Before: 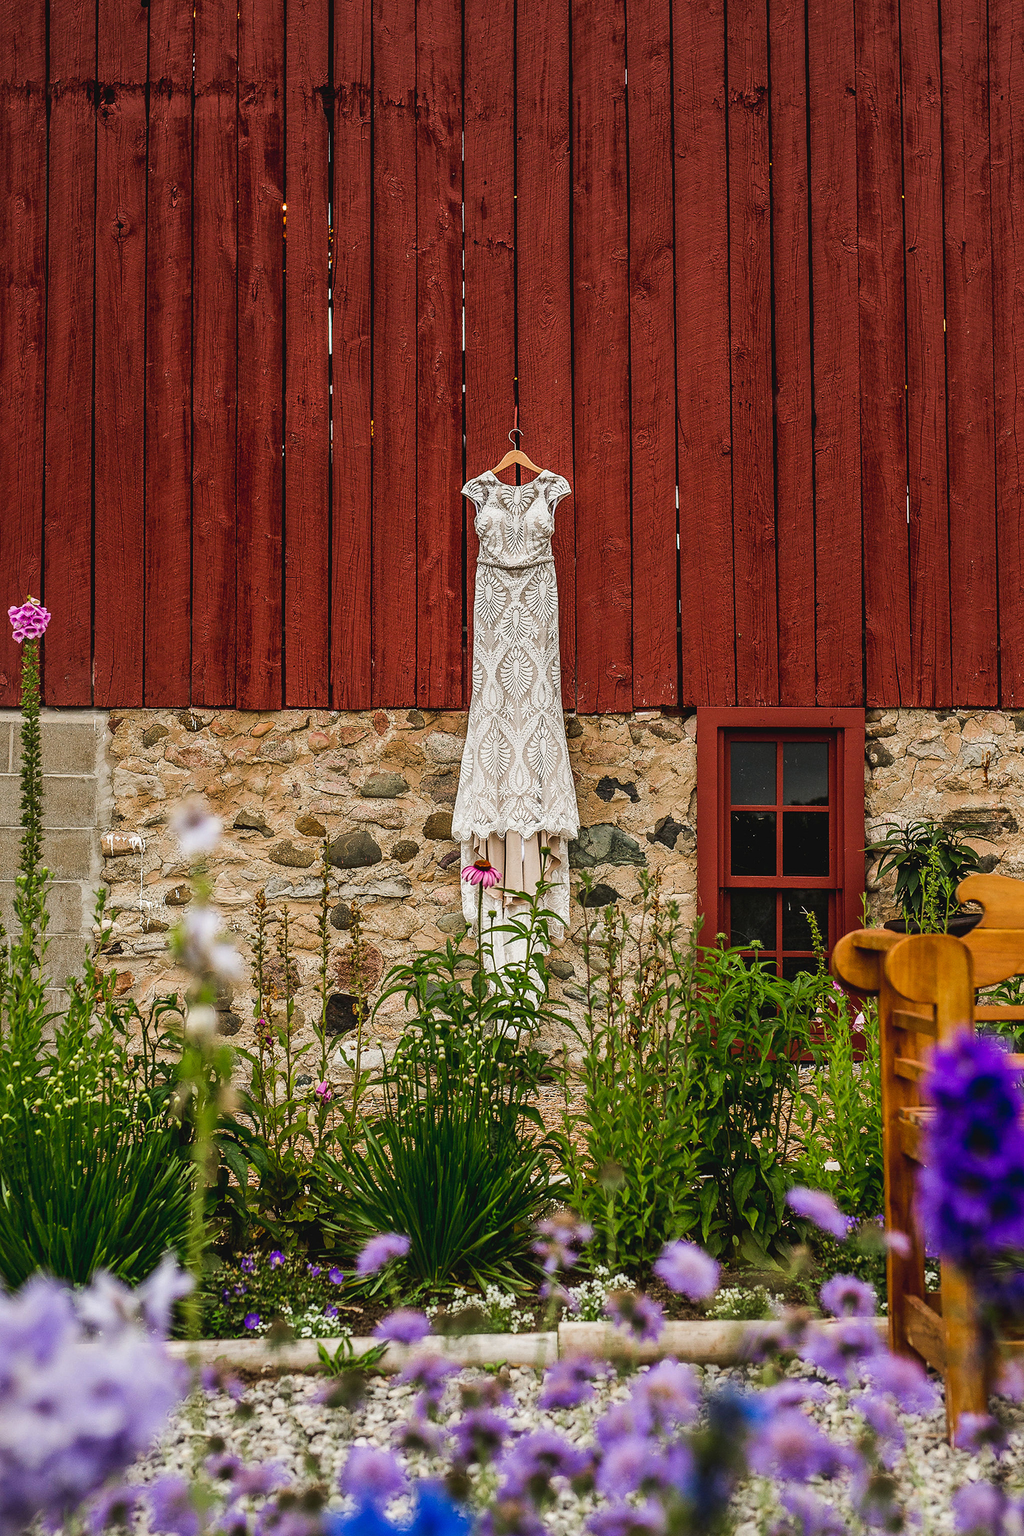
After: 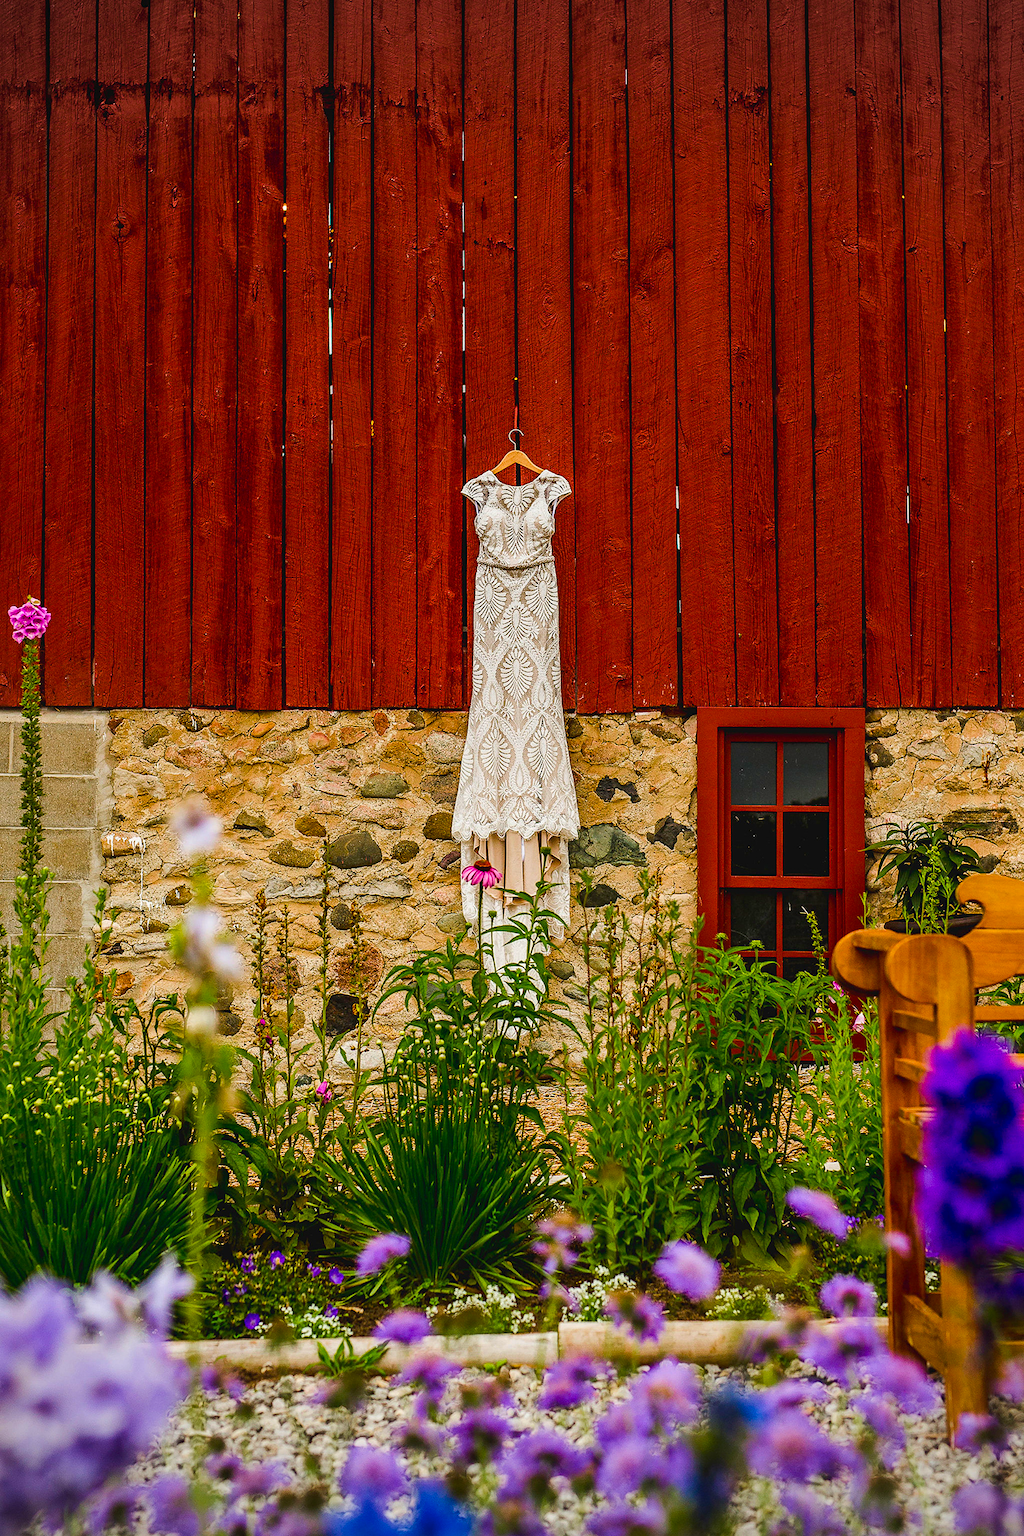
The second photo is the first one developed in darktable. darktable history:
vignetting: fall-off start 97.25%, brightness -0.414, saturation -0.299, width/height ratio 1.183
velvia: strength 50.97%, mid-tones bias 0.517
